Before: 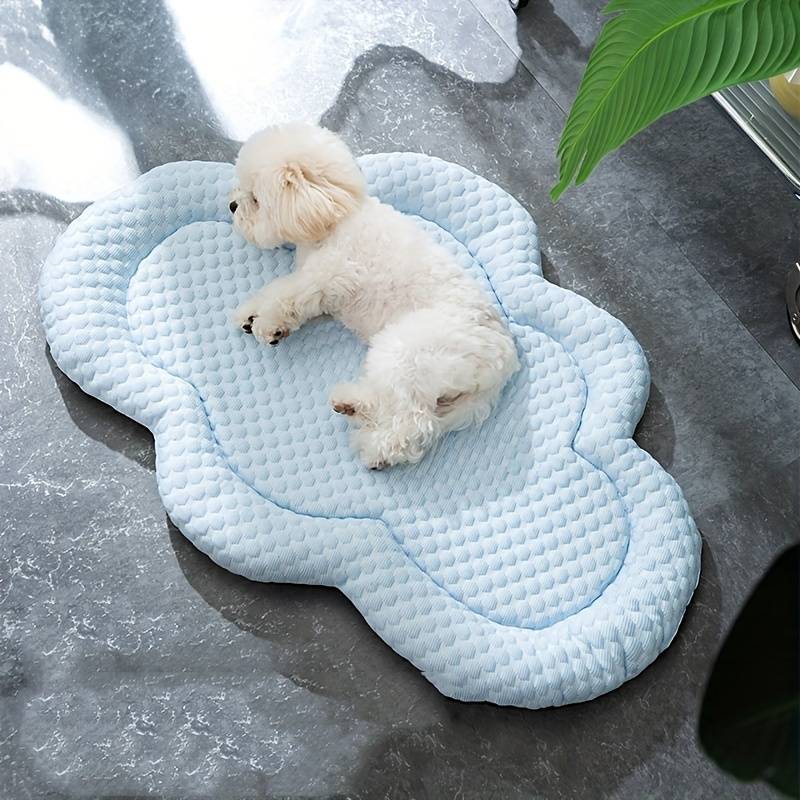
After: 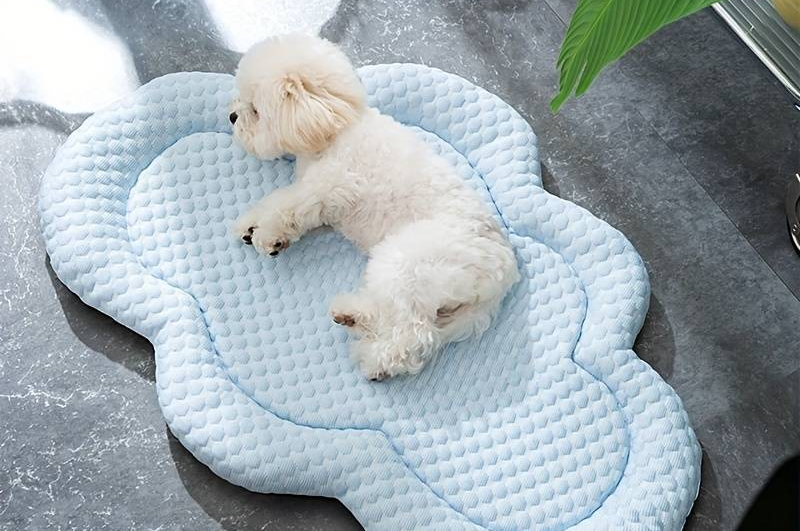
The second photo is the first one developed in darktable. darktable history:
crop: top 11.129%, bottom 22.375%
